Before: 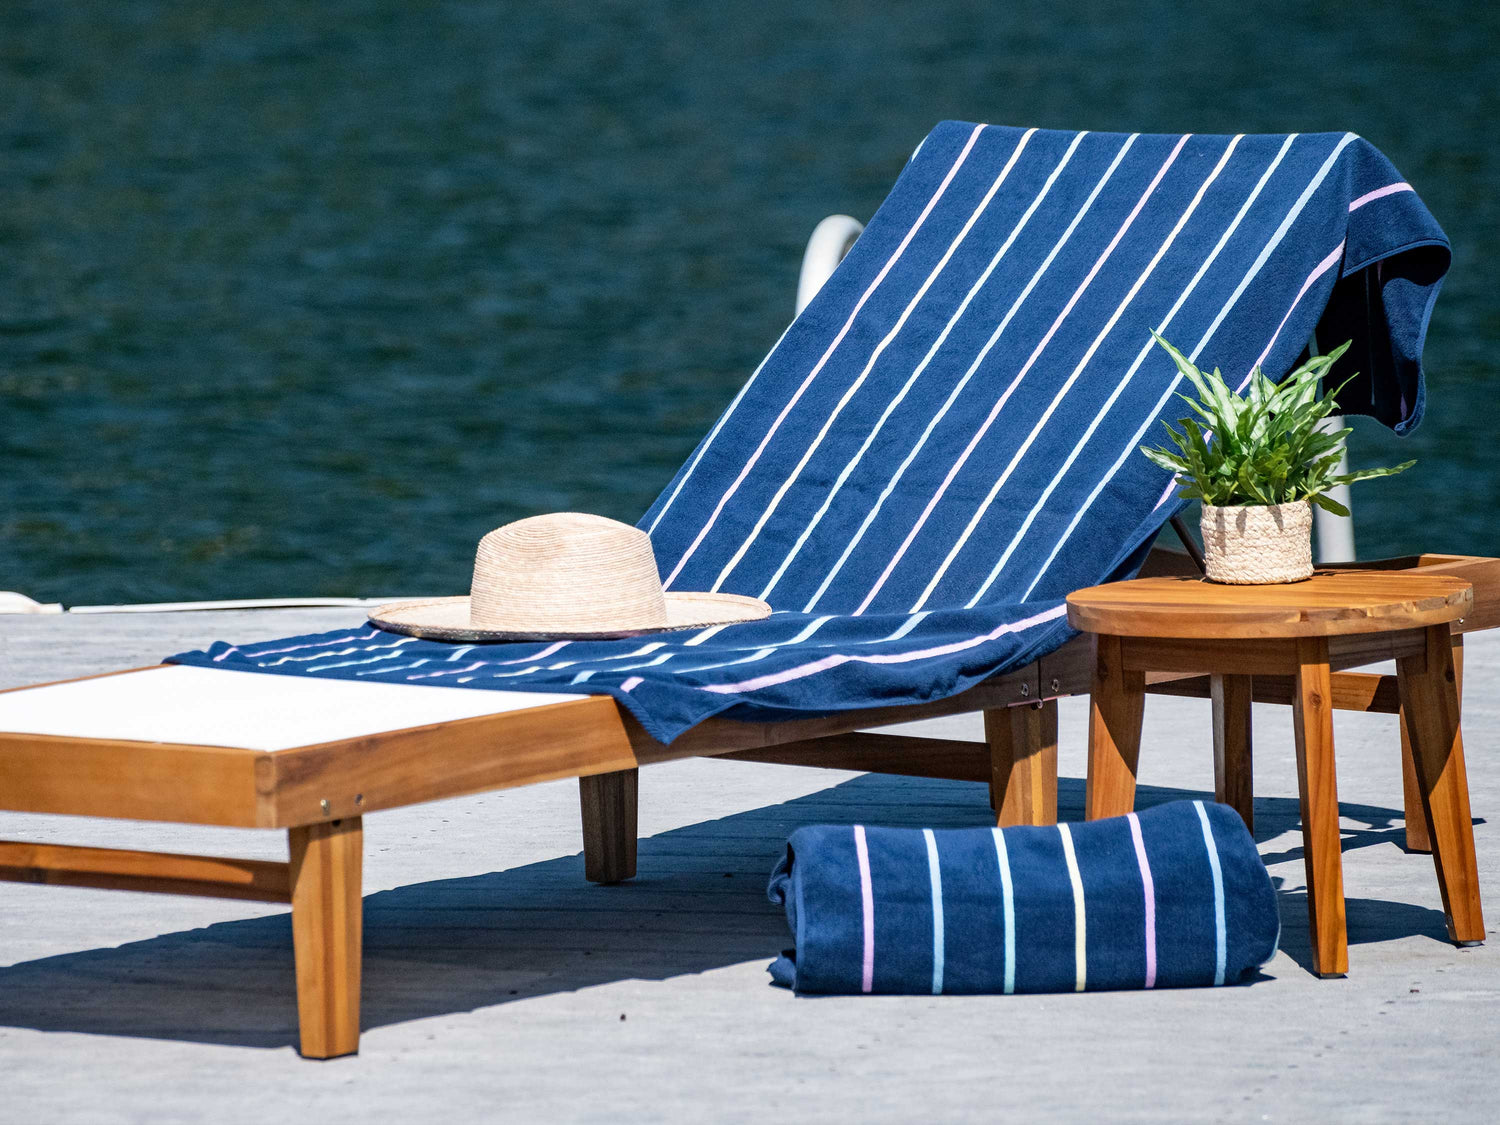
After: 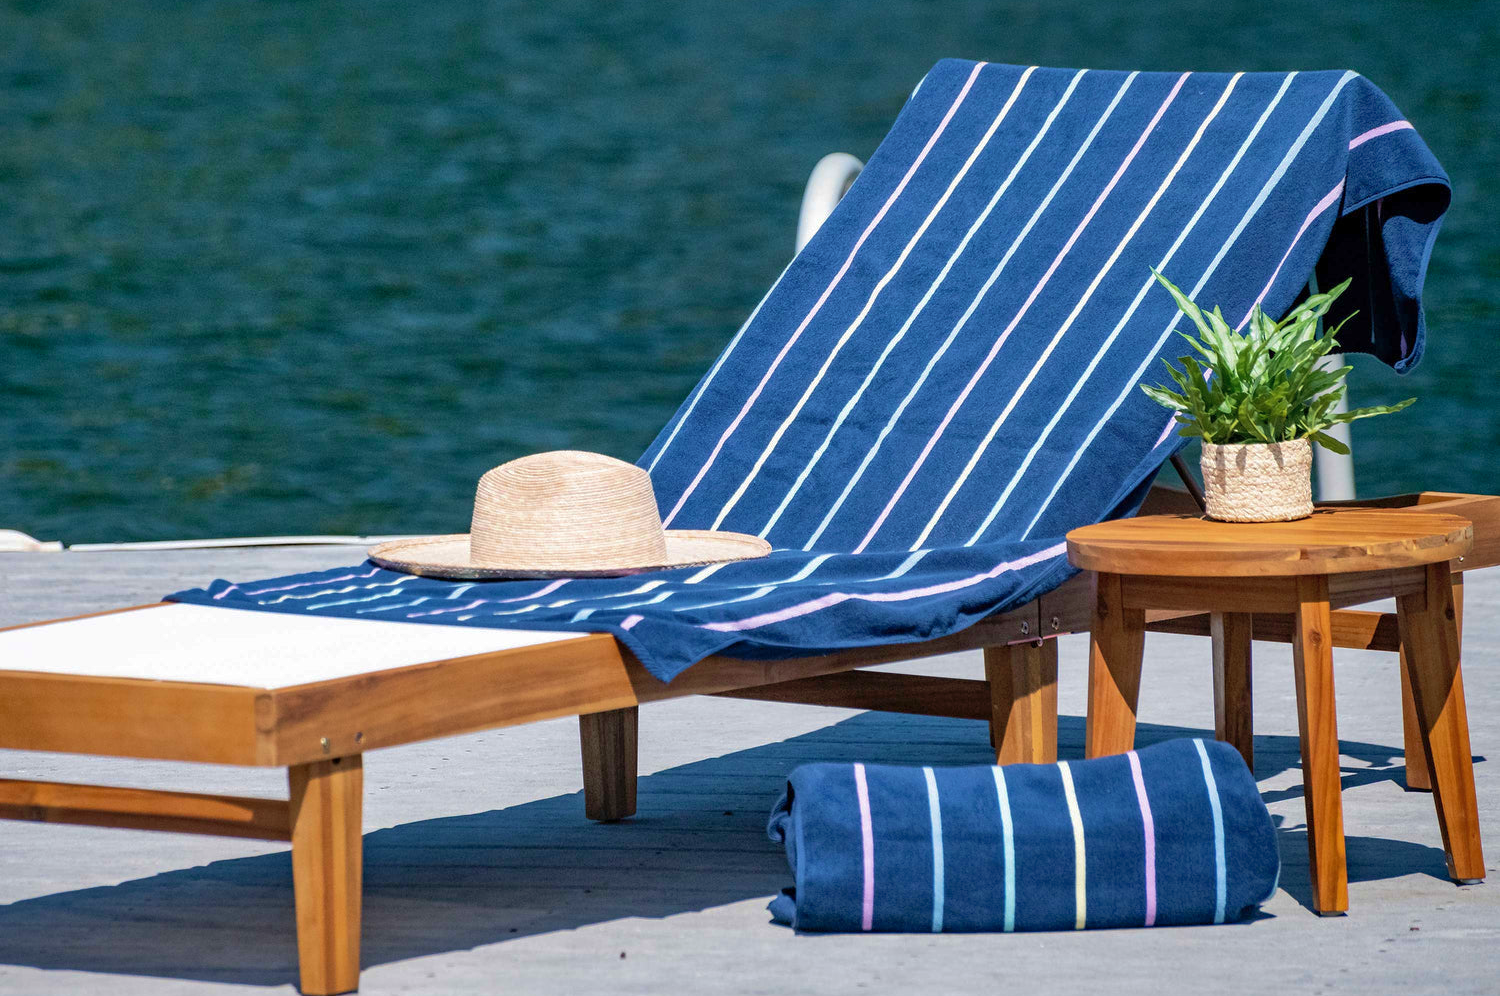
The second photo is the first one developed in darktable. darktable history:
crop and rotate: top 5.528%, bottom 5.906%
shadows and highlights: on, module defaults
velvia: on, module defaults
